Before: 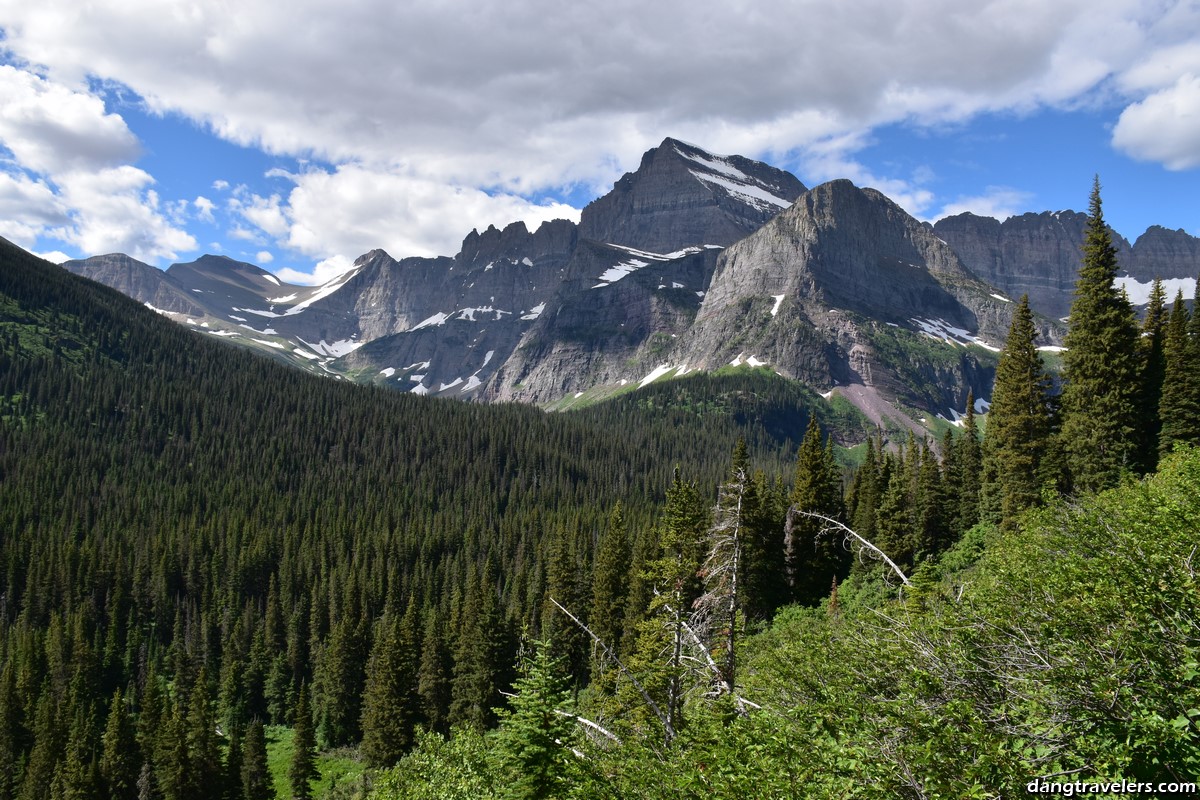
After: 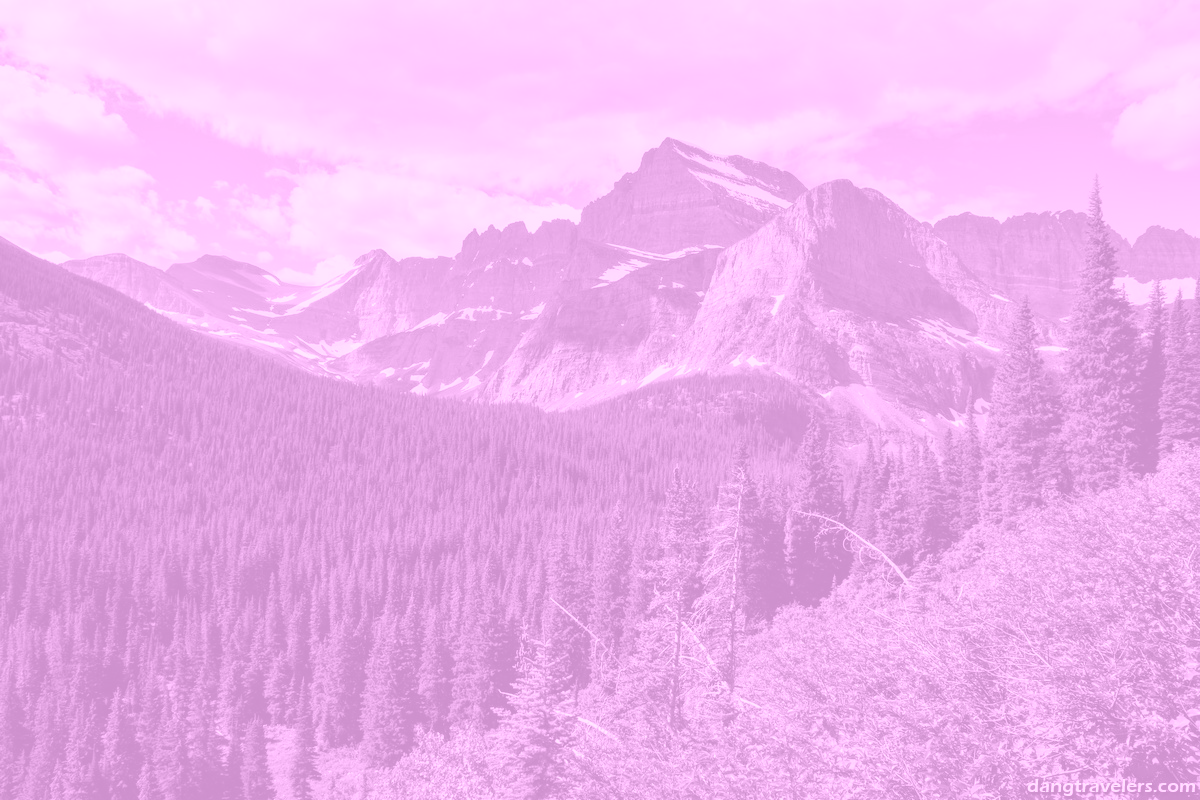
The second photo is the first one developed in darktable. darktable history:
colorize: hue 331.2°, saturation 69%, source mix 30.28%, lightness 69.02%, version 1
local contrast: on, module defaults
